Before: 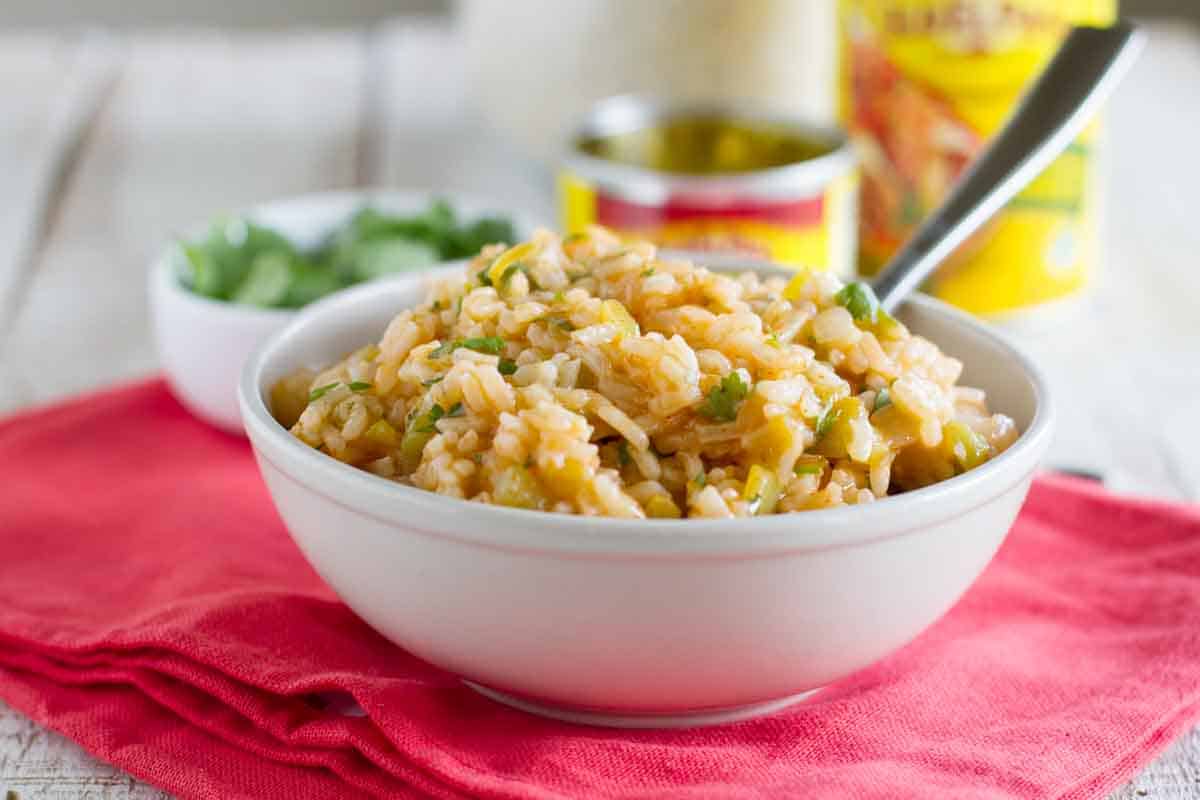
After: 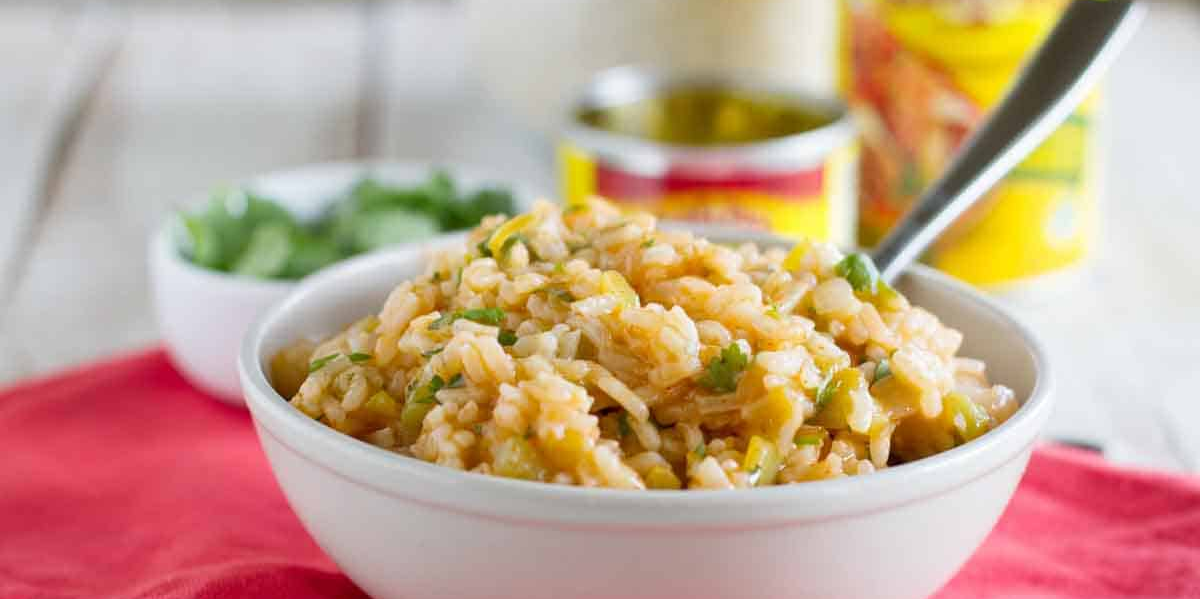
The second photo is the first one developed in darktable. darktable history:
crop: top 3.724%, bottom 21.376%
